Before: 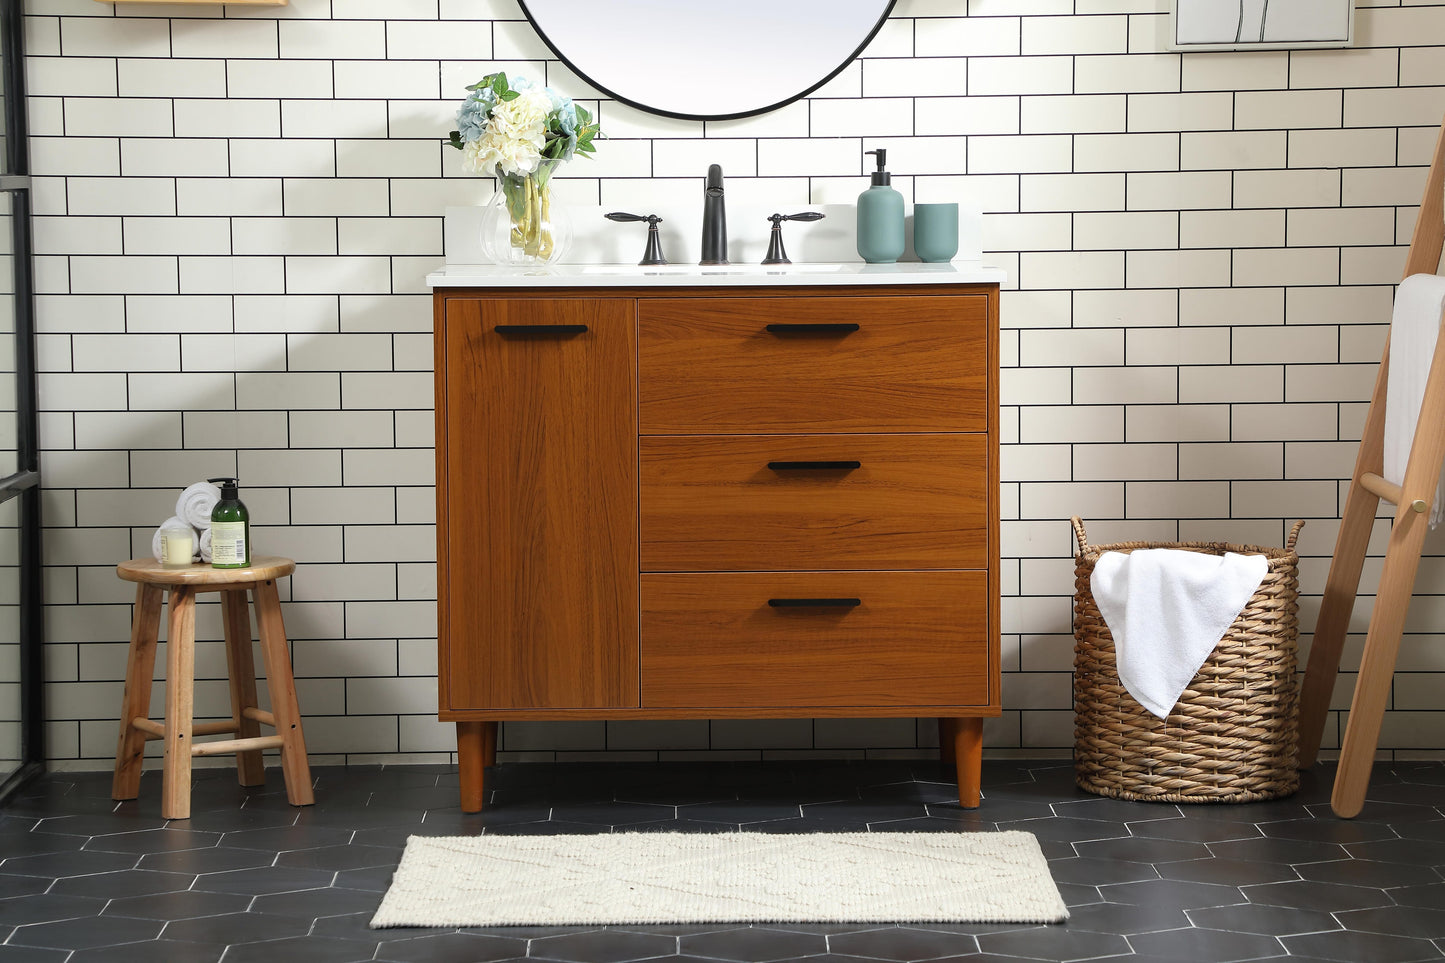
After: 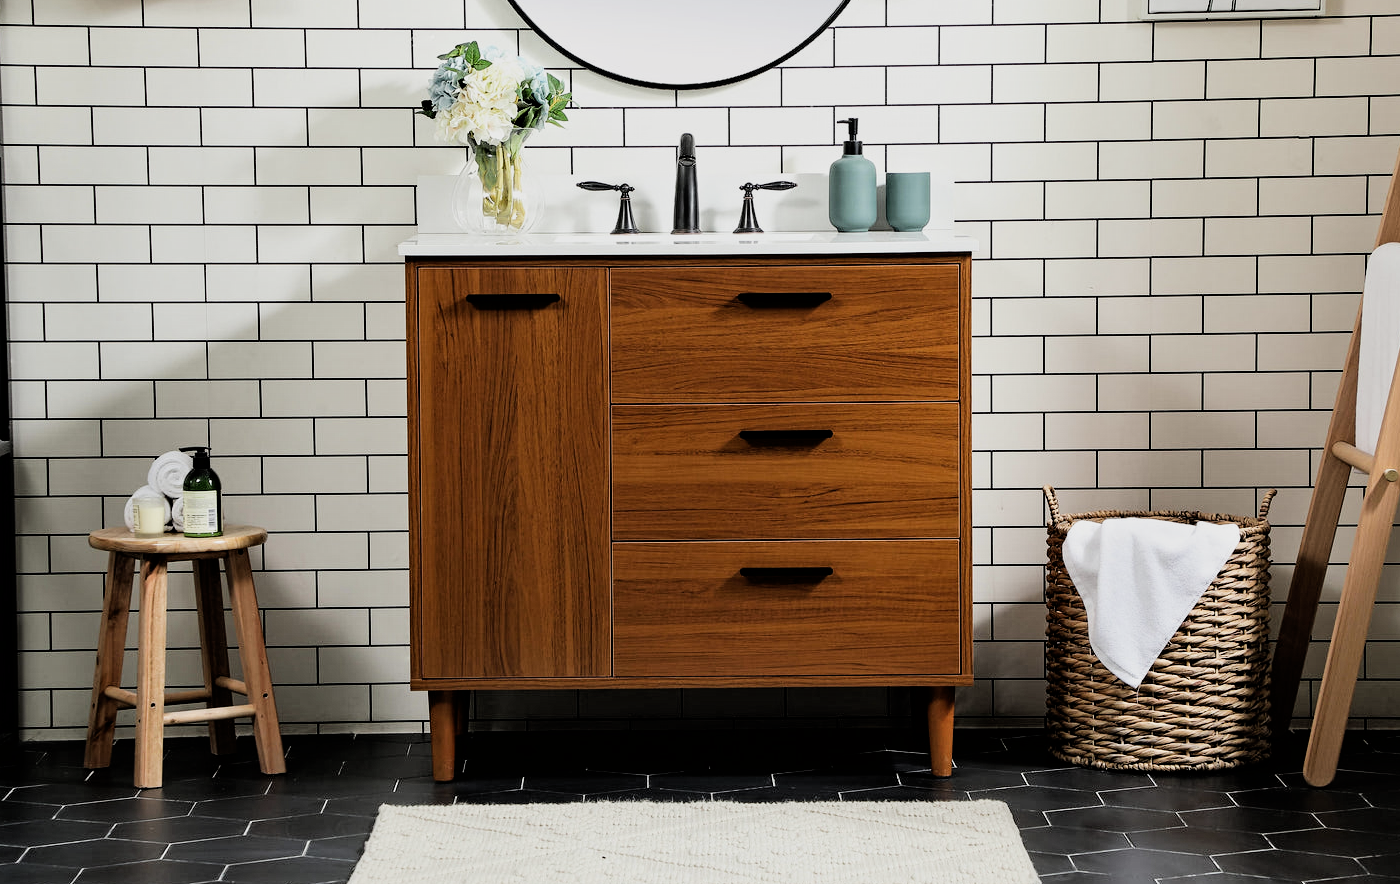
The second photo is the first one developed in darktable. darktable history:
contrast equalizer: y [[0.51, 0.537, 0.559, 0.574, 0.599, 0.618], [0.5 ×6], [0.5 ×6], [0 ×6], [0 ×6]]
crop: left 1.964%, top 3.251%, right 1.122%, bottom 4.933%
filmic rgb: black relative exposure -5 EV, hardness 2.88, contrast 1.3, highlights saturation mix -30%
